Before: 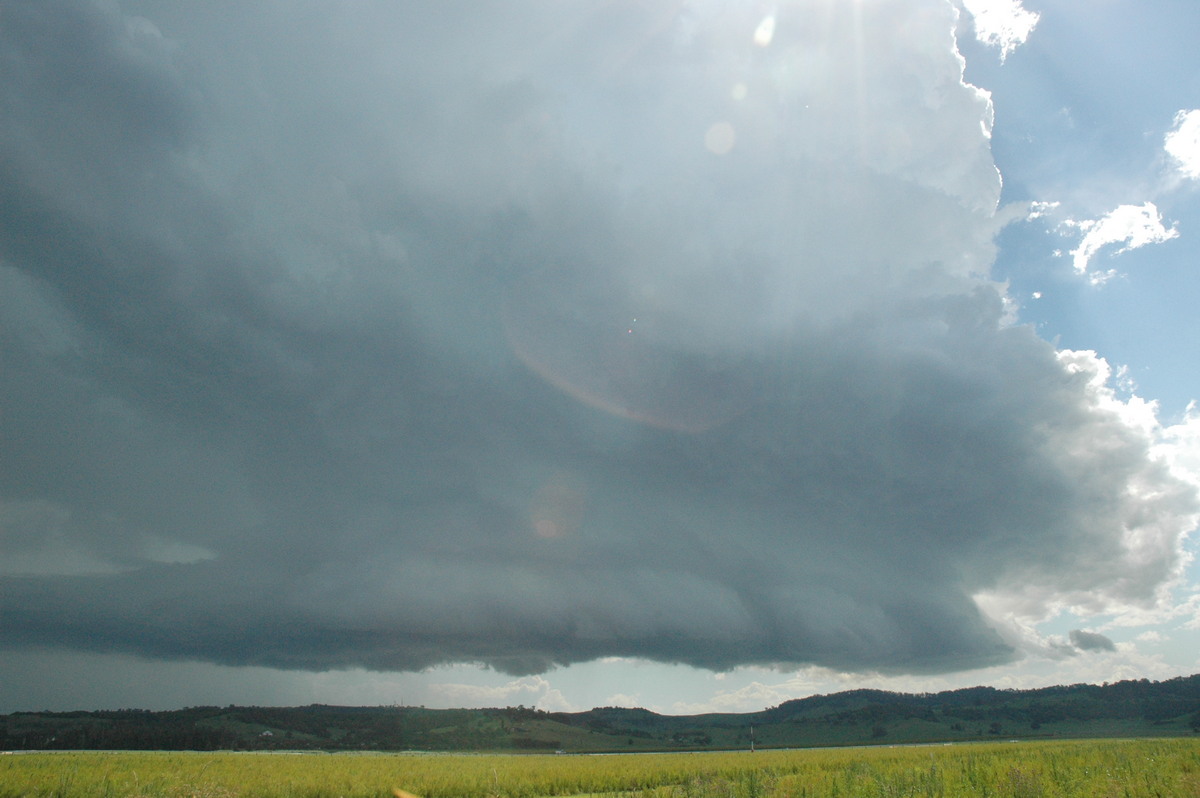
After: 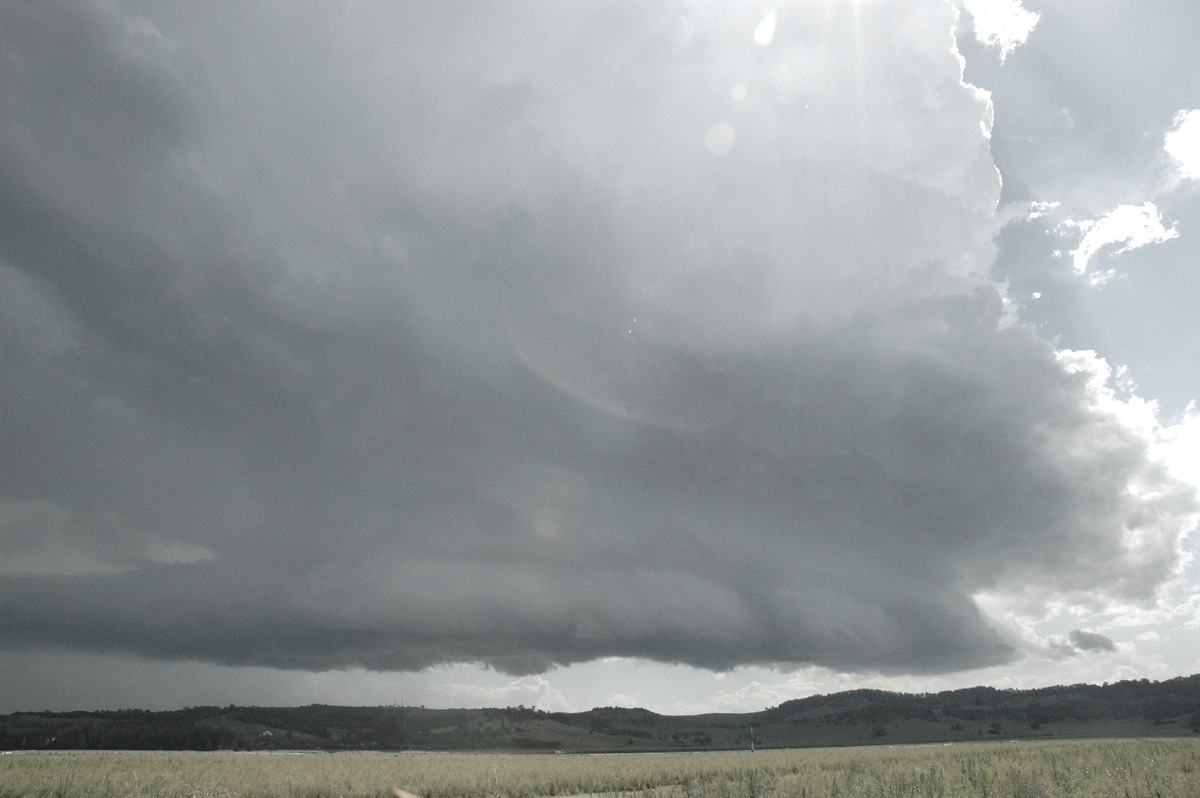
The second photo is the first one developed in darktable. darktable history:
color correction: highlights b* -0.048, saturation 0.287
tone curve: curves: ch0 [(0.122, 0.111) (1, 1)], preserve colors none
exposure: exposure 0.198 EV, compensate exposure bias true, compensate highlight preservation false
